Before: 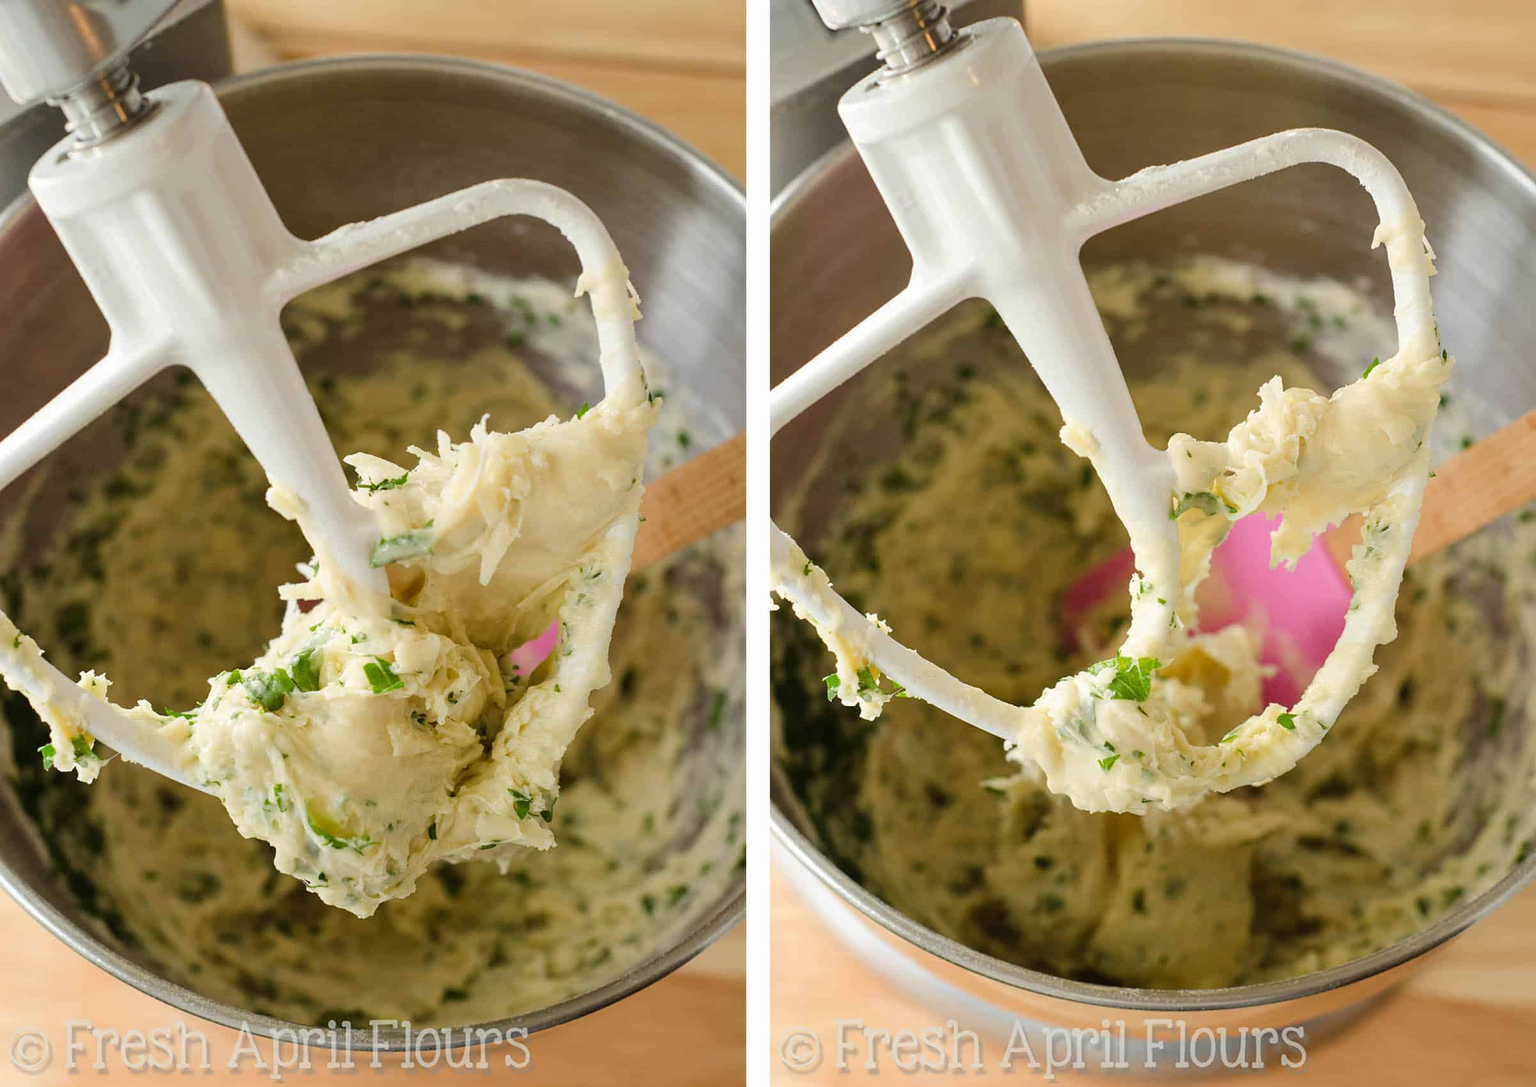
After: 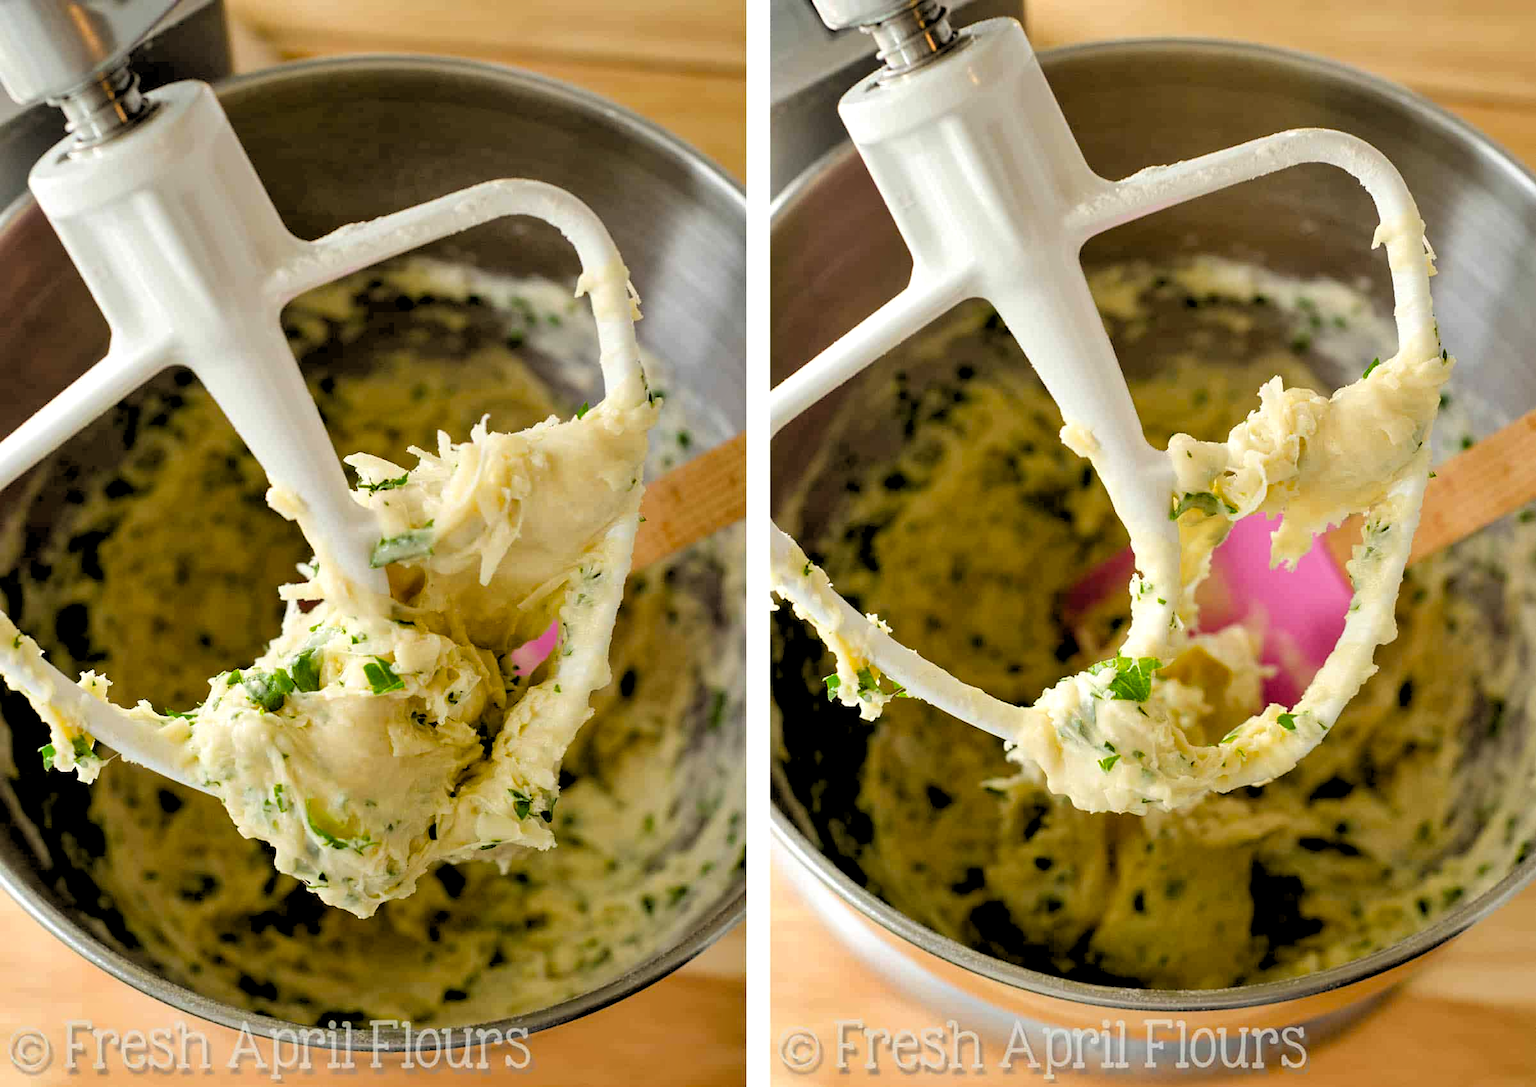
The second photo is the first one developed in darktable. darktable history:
shadows and highlights: shadows 22.7, highlights -48.71, soften with gaussian
rgb levels: levels [[0.034, 0.472, 0.904], [0, 0.5, 1], [0, 0.5, 1]]
color balance: output saturation 120%
